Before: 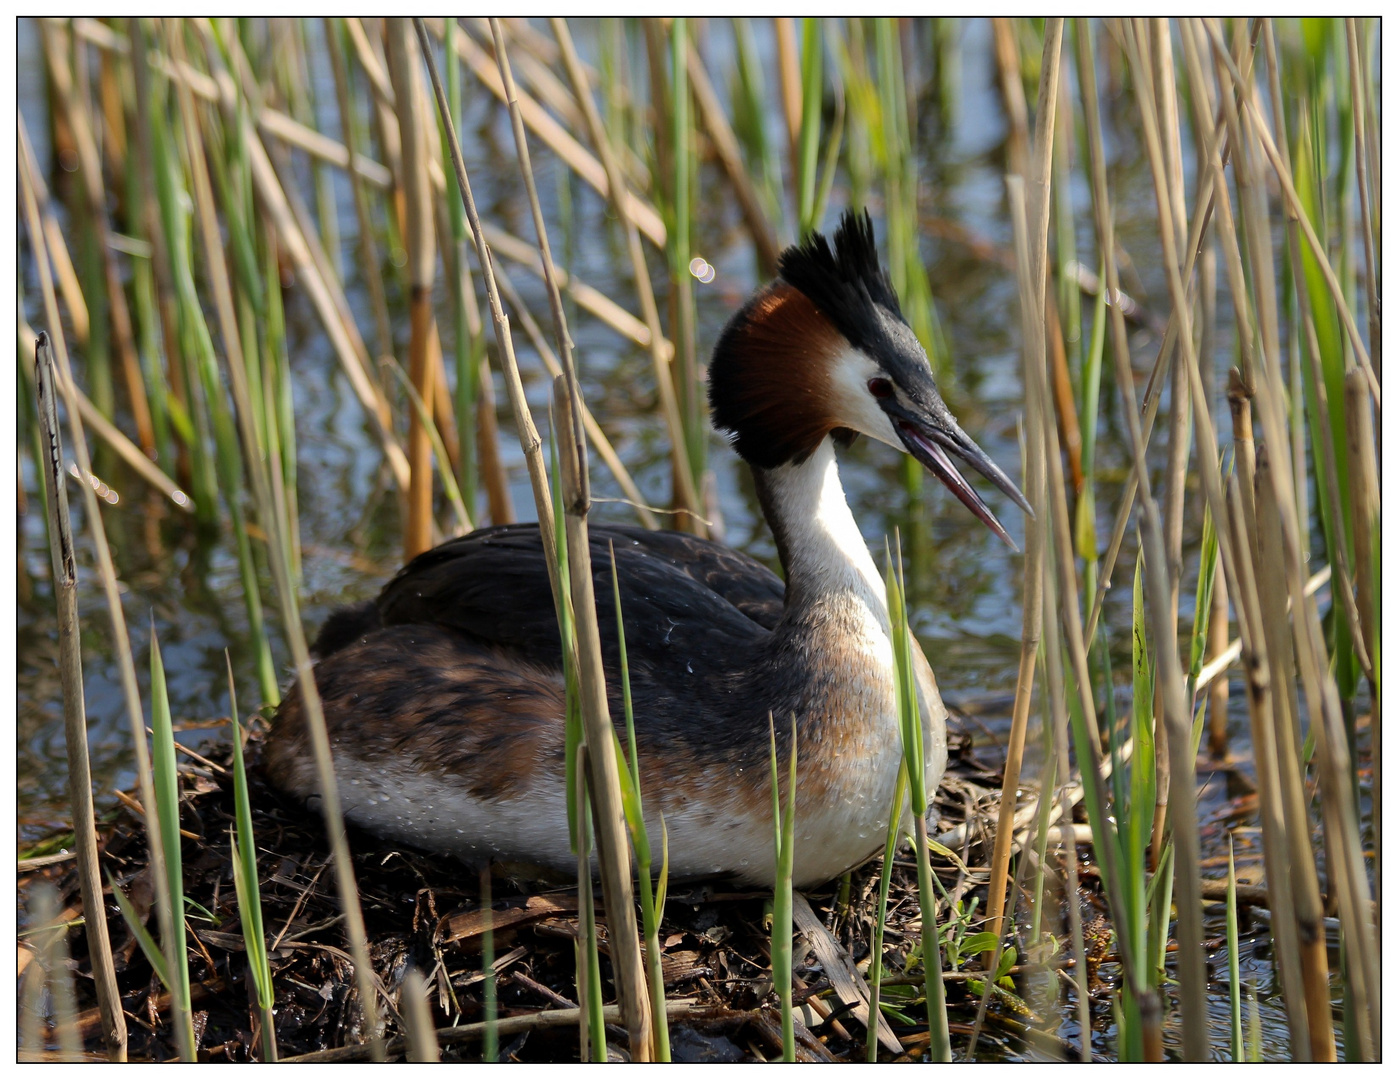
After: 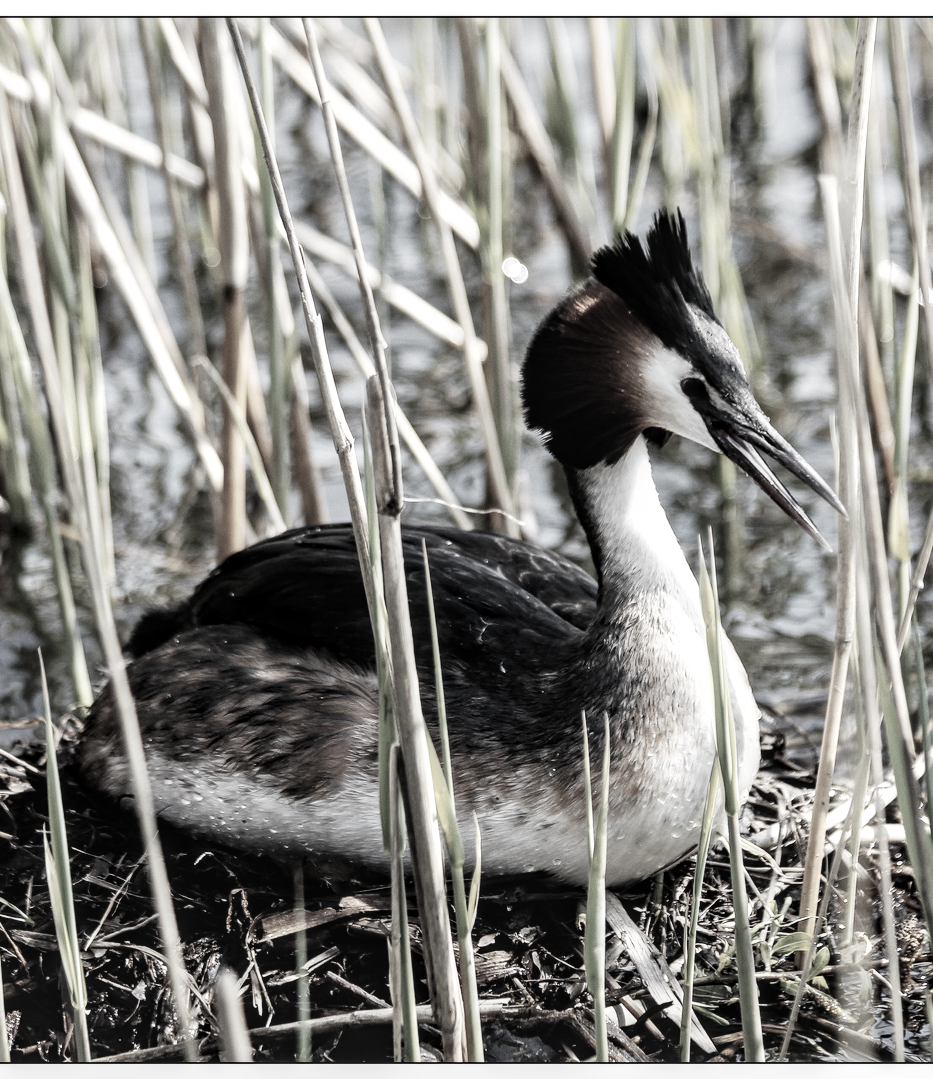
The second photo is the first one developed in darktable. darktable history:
local contrast: detail 130%
color correction: highlights b* 0.006, saturation 0.151
base curve: curves: ch0 [(0, 0) (0.007, 0.004) (0.027, 0.03) (0.046, 0.07) (0.207, 0.54) (0.442, 0.872) (0.673, 0.972) (1, 1)], preserve colors none
crop and rotate: left 13.384%, right 19.874%
shadows and highlights: shadows 24.8, highlights -23.63, highlights color adjustment 78.71%
